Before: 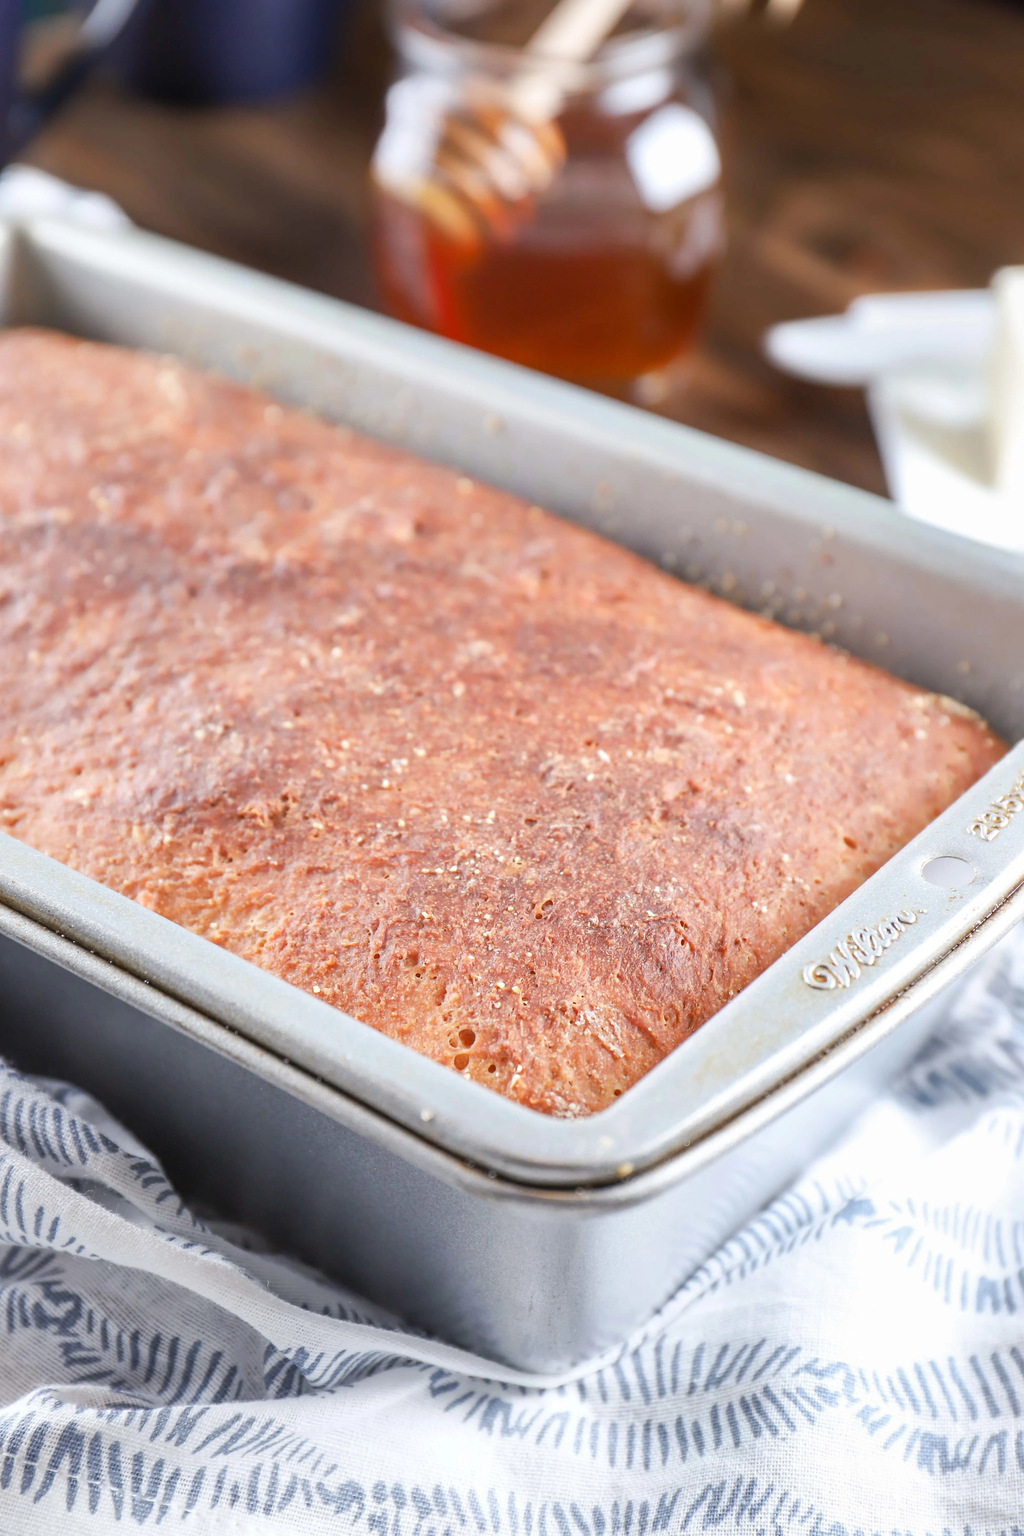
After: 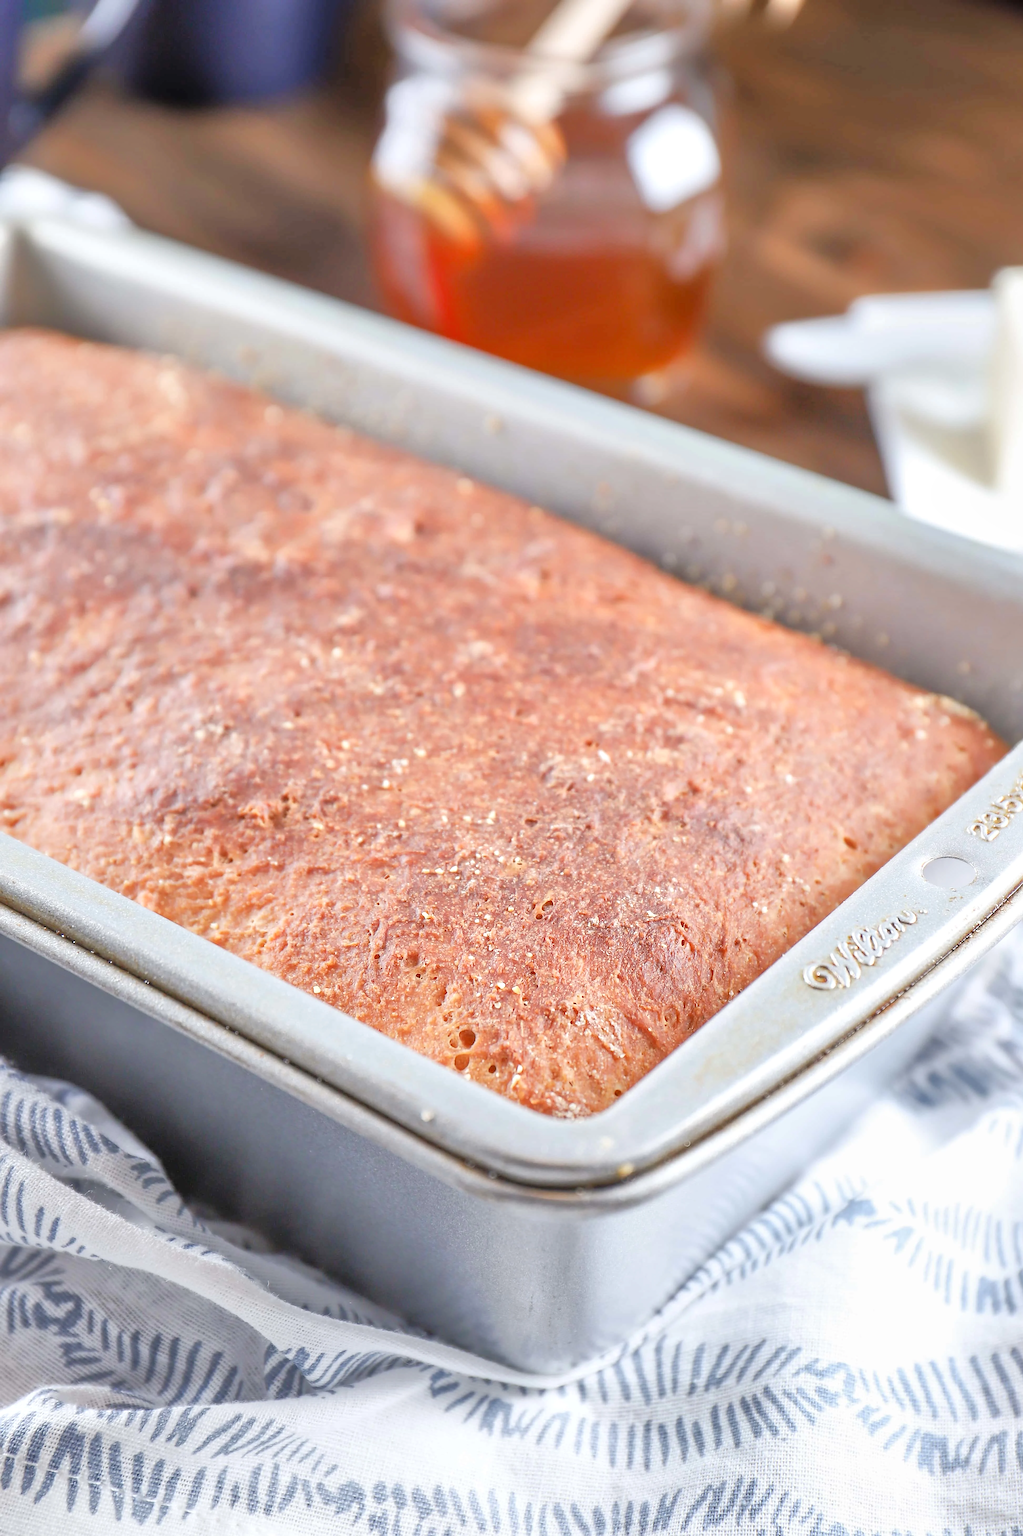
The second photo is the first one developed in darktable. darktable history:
sharpen: radius 1.4, amount 1.25, threshold 0.7
tone equalizer: -7 EV 0.15 EV, -6 EV 0.6 EV, -5 EV 1.15 EV, -4 EV 1.33 EV, -3 EV 1.15 EV, -2 EV 0.6 EV, -1 EV 0.15 EV, mask exposure compensation -0.5 EV
